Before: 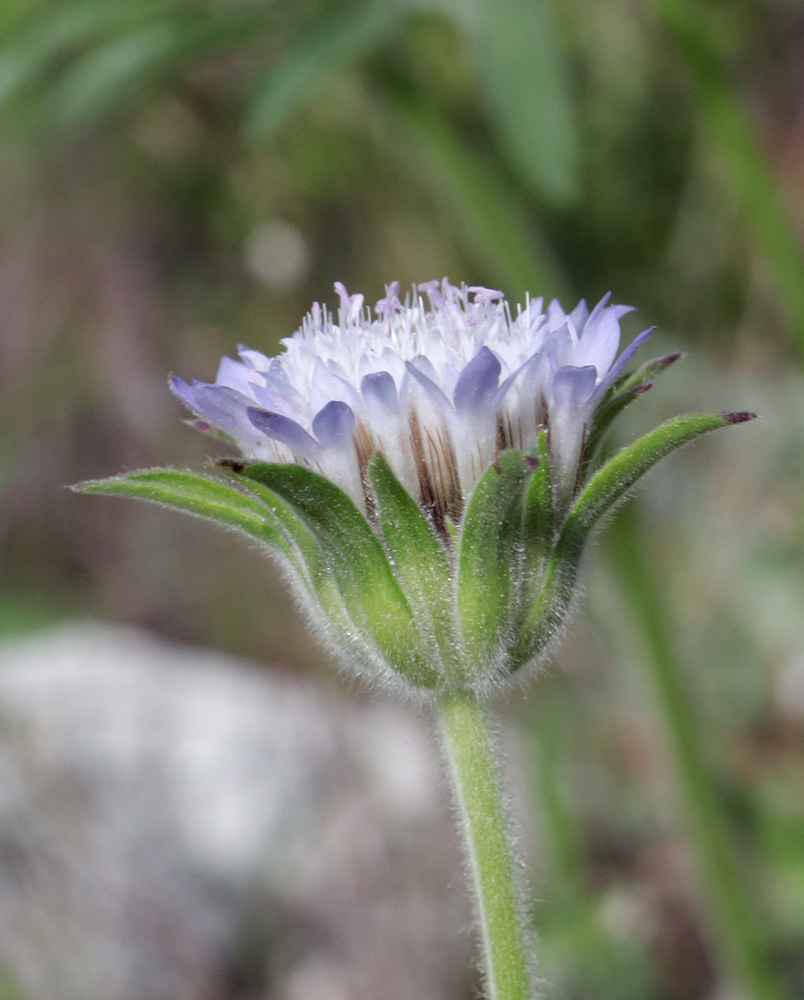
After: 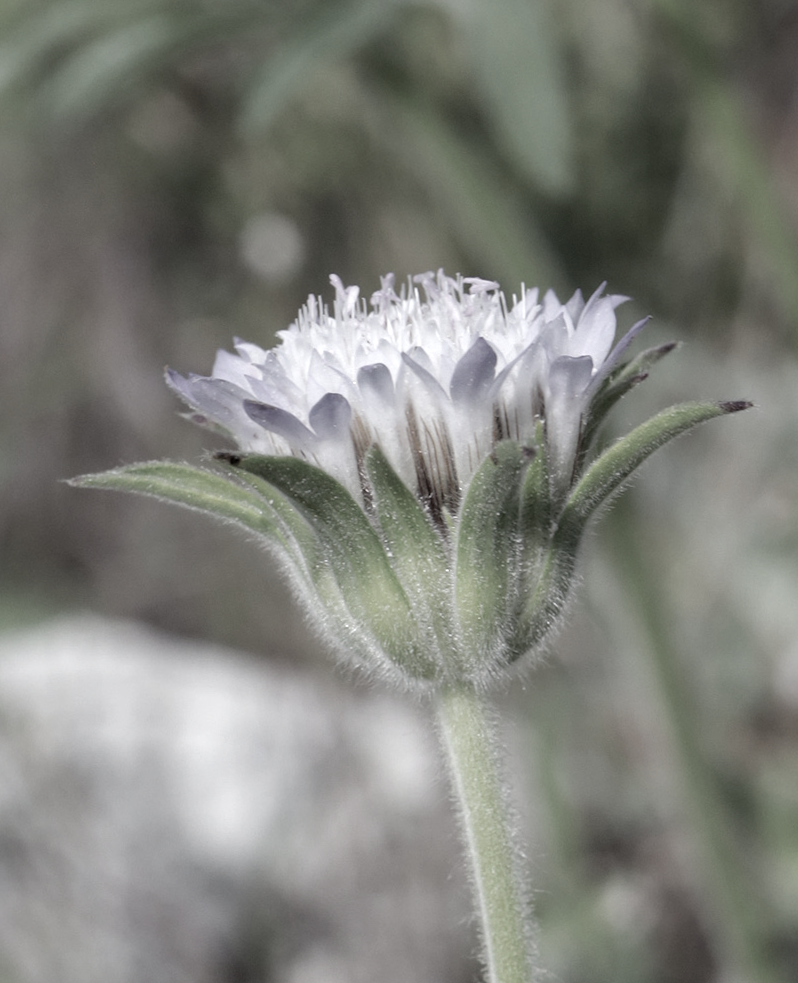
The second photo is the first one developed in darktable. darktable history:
color correction: saturation 0.2
exposure: exposure 0.217 EV, compensate highlight preservation false
contrast brightness saturation: saturation 0.5
rotate and perspective: rotation -0.45°, automatic cropping original format, crop left 0.008, crop right 0.992, crop top 0.012, crop bottom 0.988
